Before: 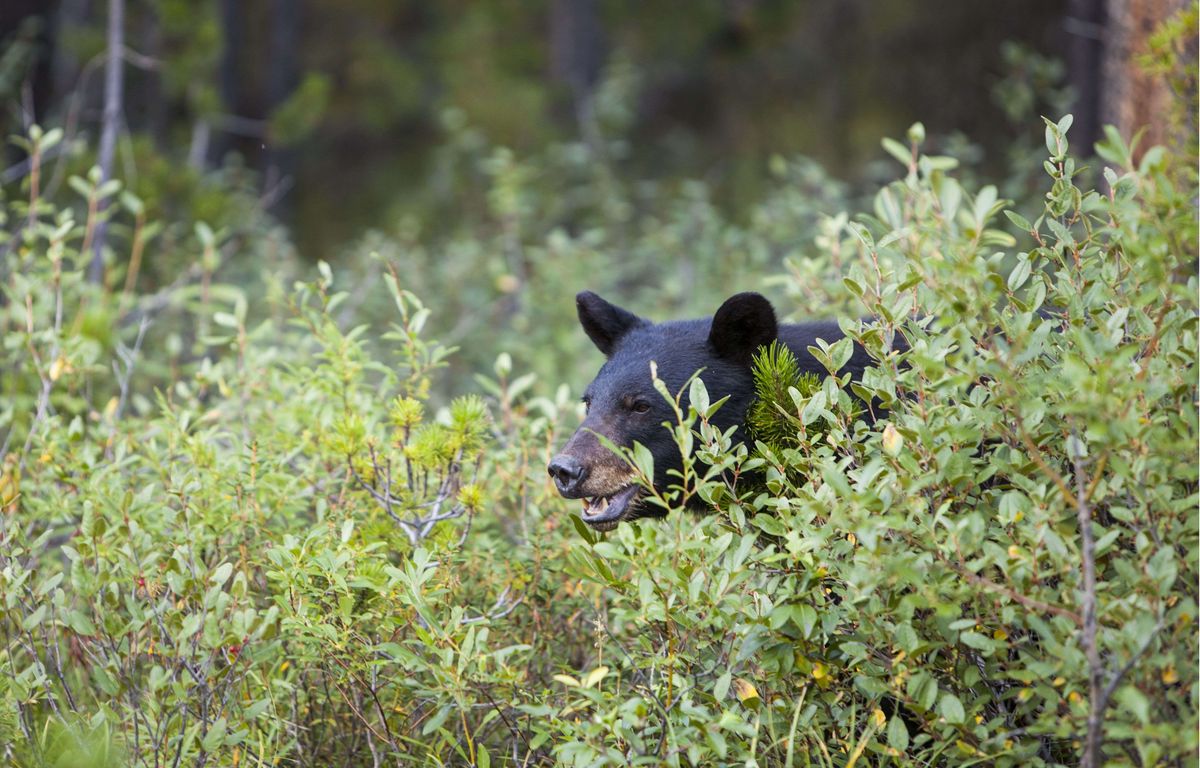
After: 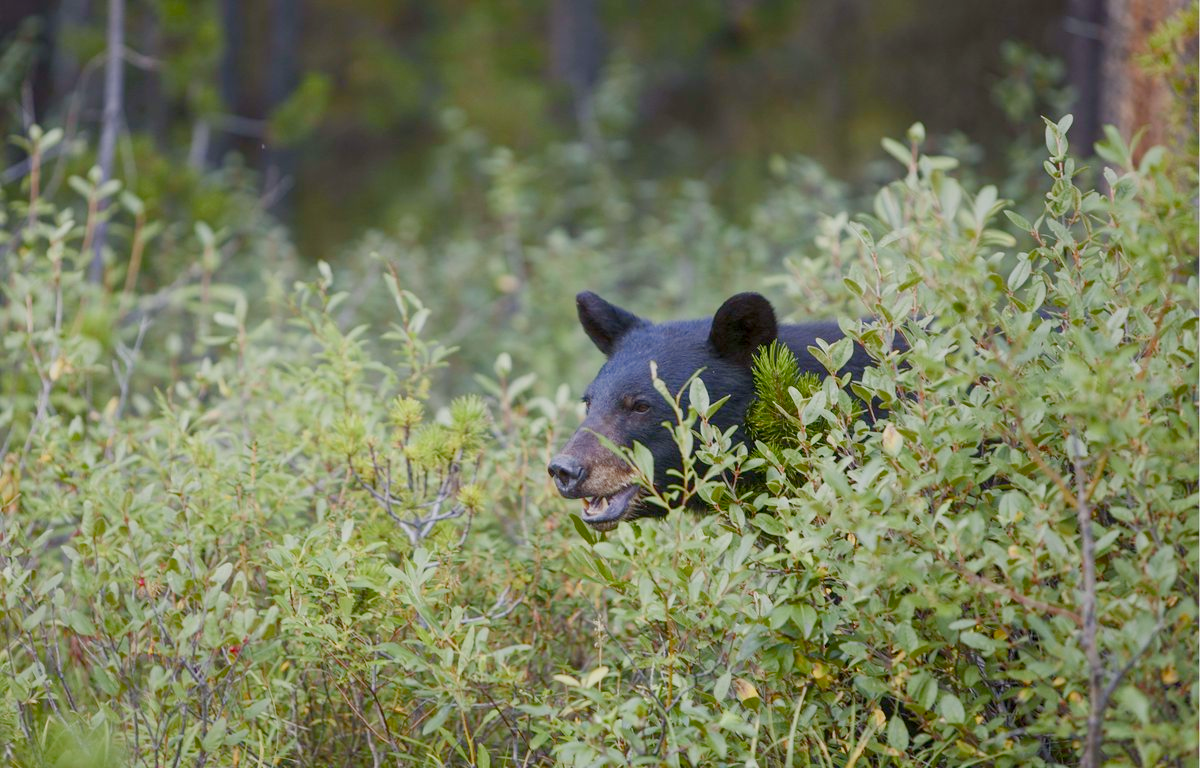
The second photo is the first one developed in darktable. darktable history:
color balance rgb: shadows lift › chroma 1%, shadows lift › hue 113°, highlights gain › chroma 0.2%, highlights gain › hue 333°, perceptual saturation grading › global saturation 20%, perceptual saturation grading › highlights -50%, perceptual saturation grading › shadows 25%, contrast -20%
white balance: emerald 1
